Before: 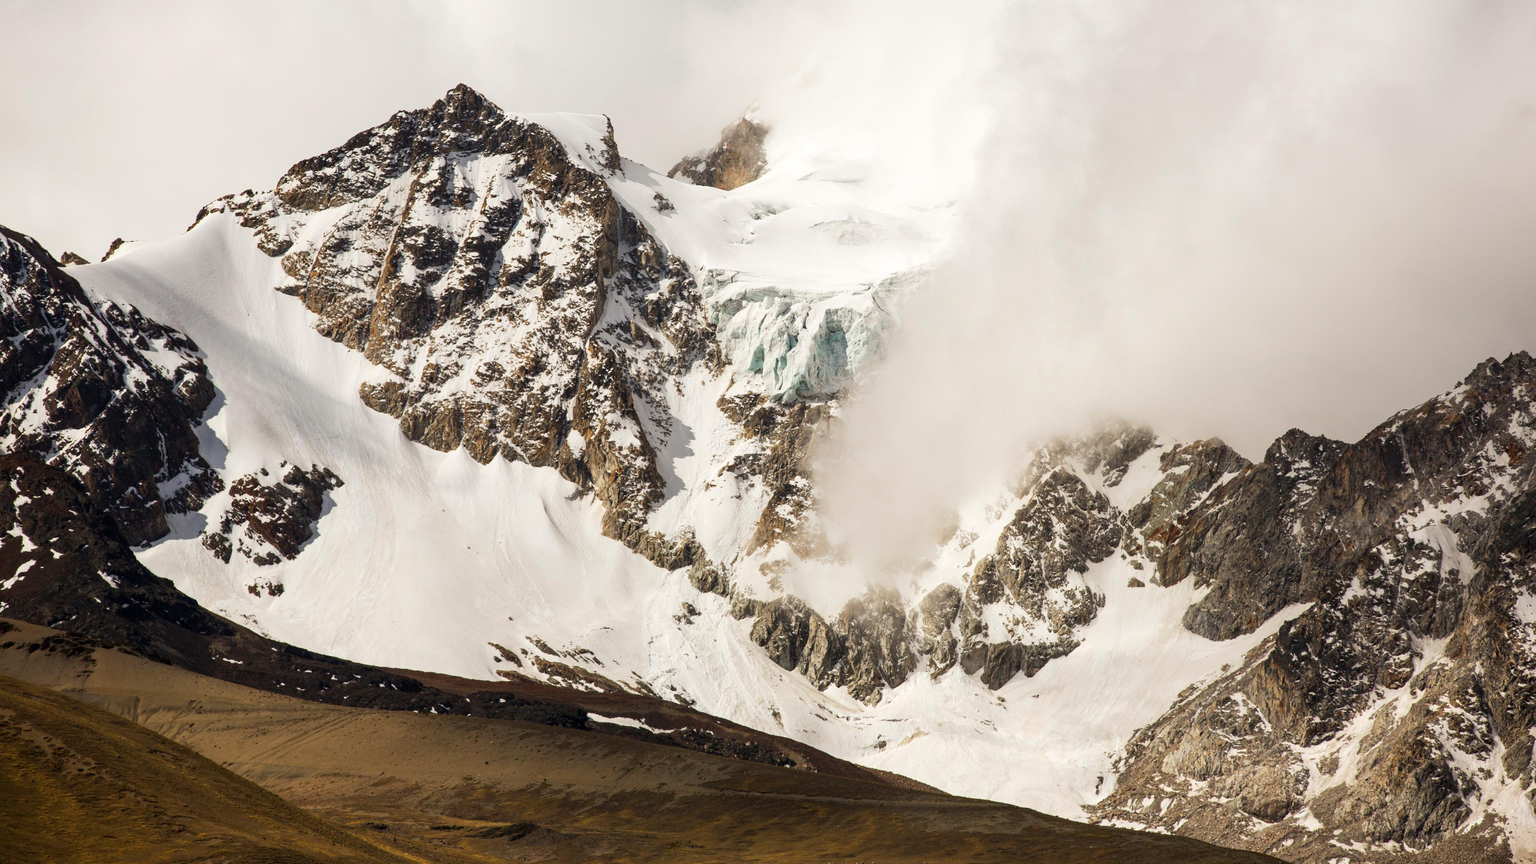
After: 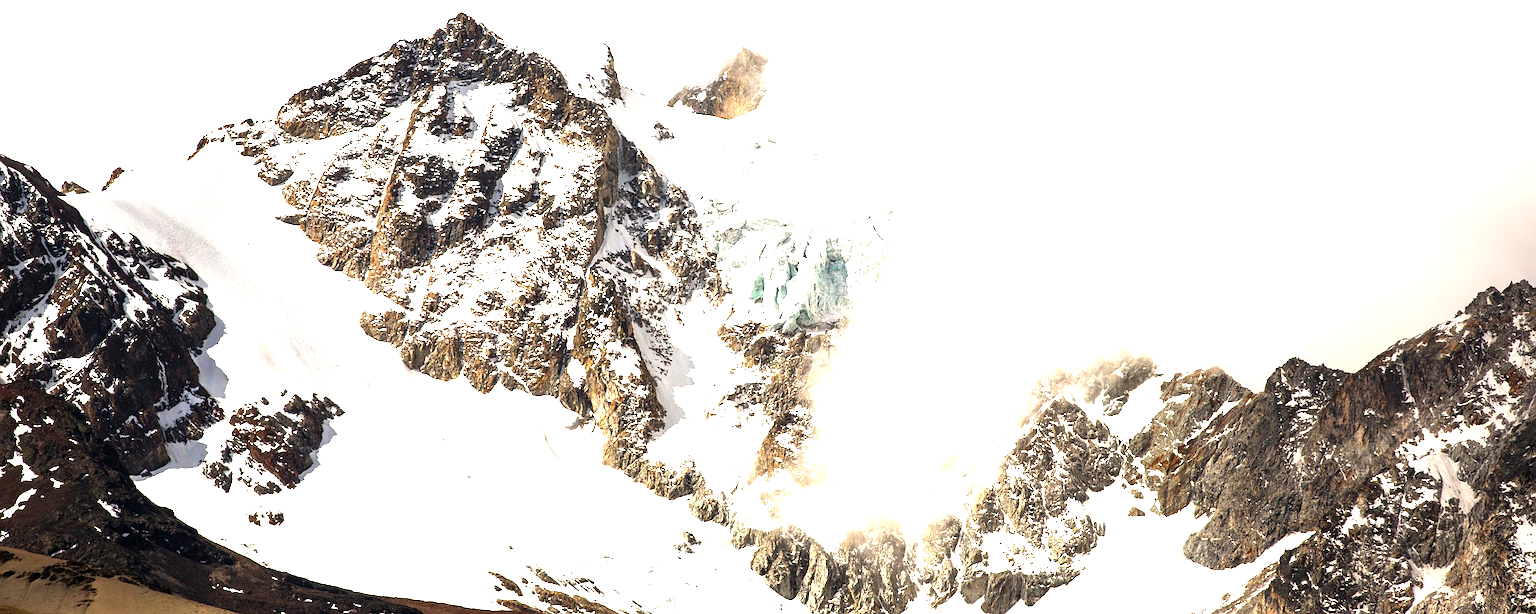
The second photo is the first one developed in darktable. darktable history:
sharpen: on, module defaults
tone equalizer: on, module defaults
vignetting: fall-off radius 61.16%, brightness -0.182, saturation -0.288
crop and rotate: top 8.276%, bottom 20.549%
levels: levels [0, 0.352, 0.703]
